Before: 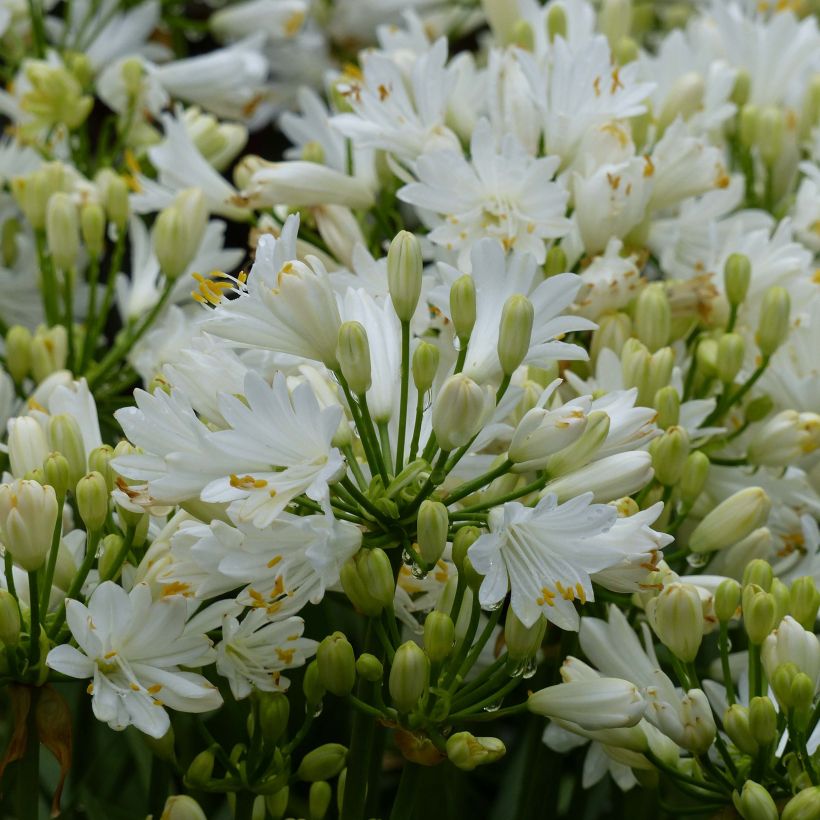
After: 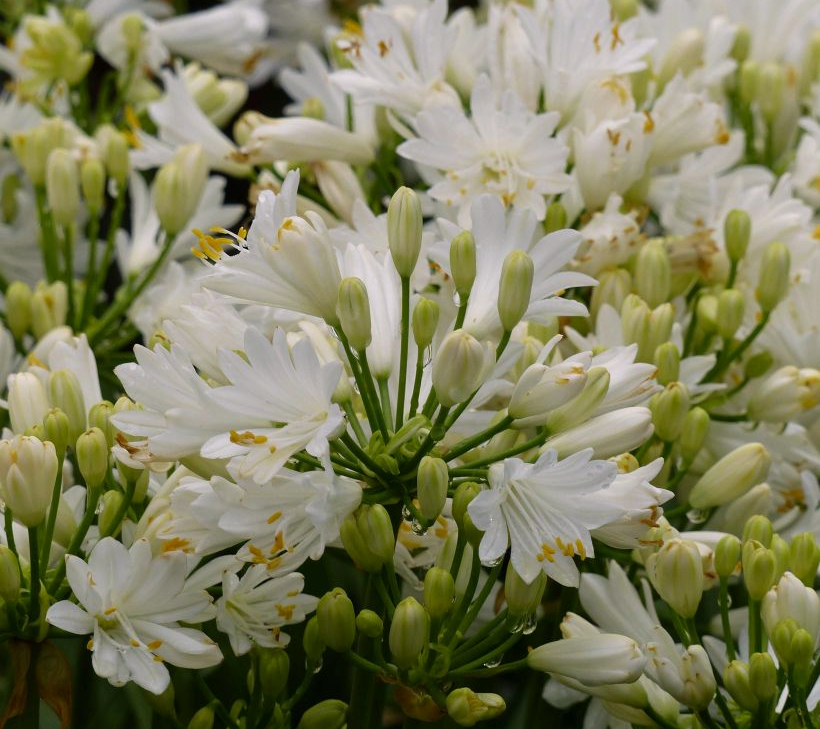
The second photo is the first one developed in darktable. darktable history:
crop and rotate: top 5.462%, bottom 5.561%
color correction: highlights a* 5.91, highlights b* 4.87
